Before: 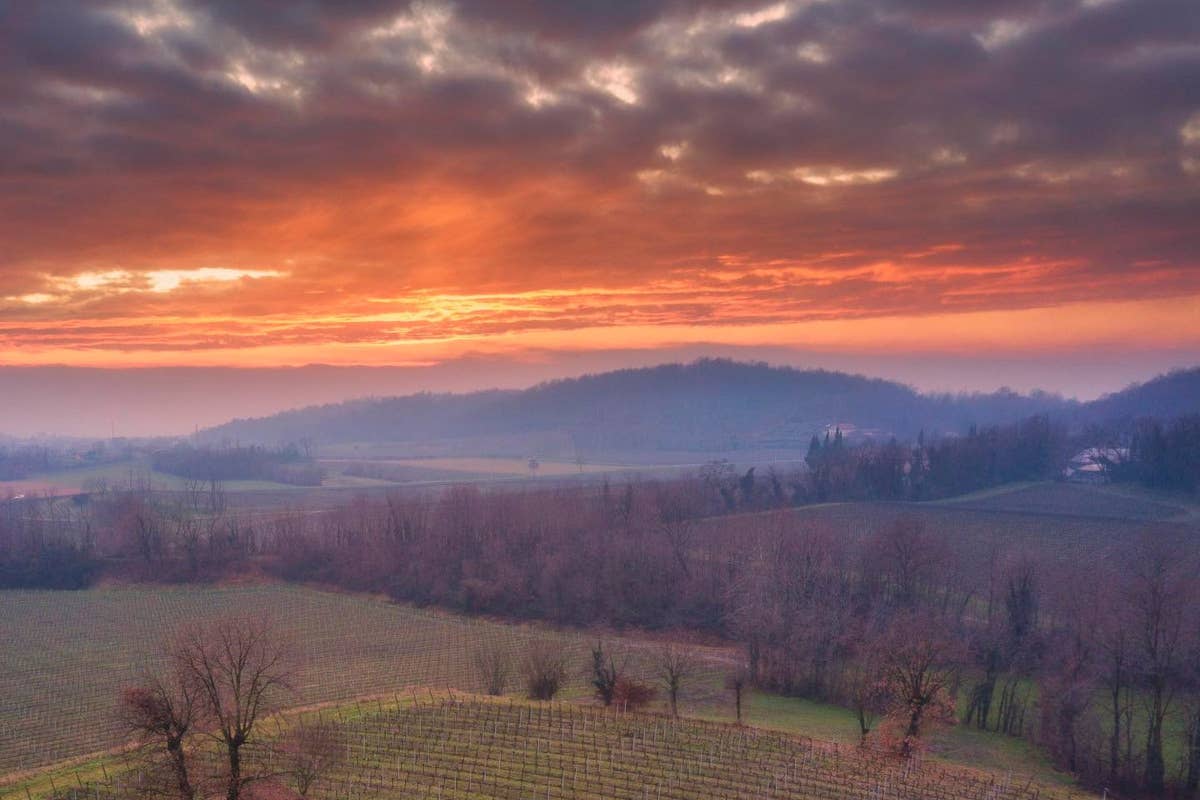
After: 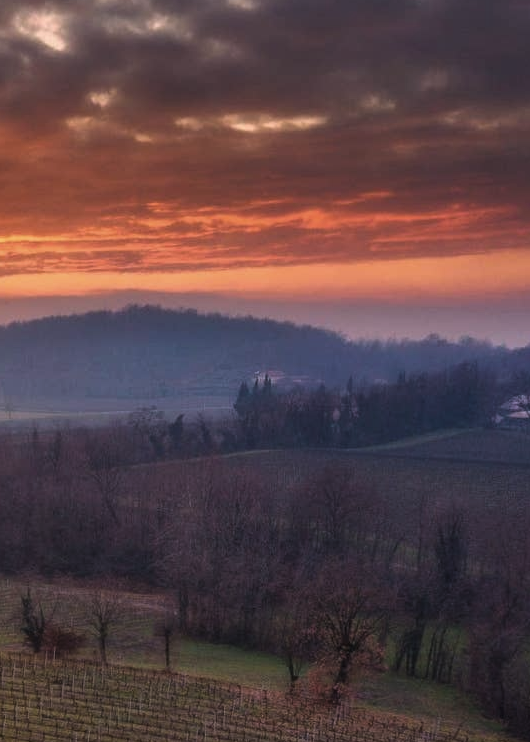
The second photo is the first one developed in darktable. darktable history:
crop: left 47.628%, top 6.643%, right 7.874%
tone curve: curves: ch0 [(0, 0) (0.153, 0.06) (1, 1)], color space Lab, linked channels, preserve colors none
